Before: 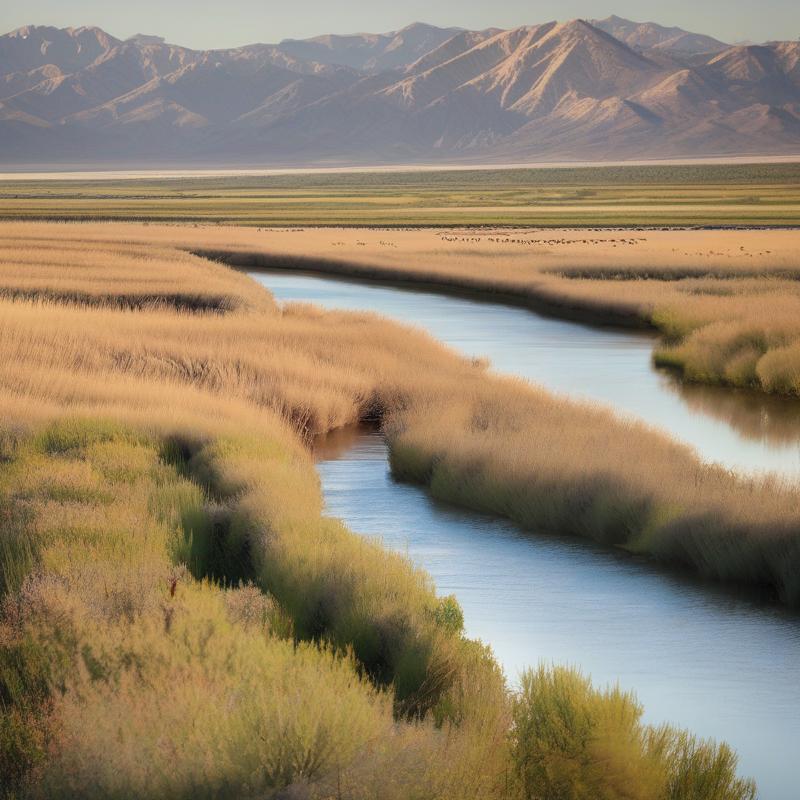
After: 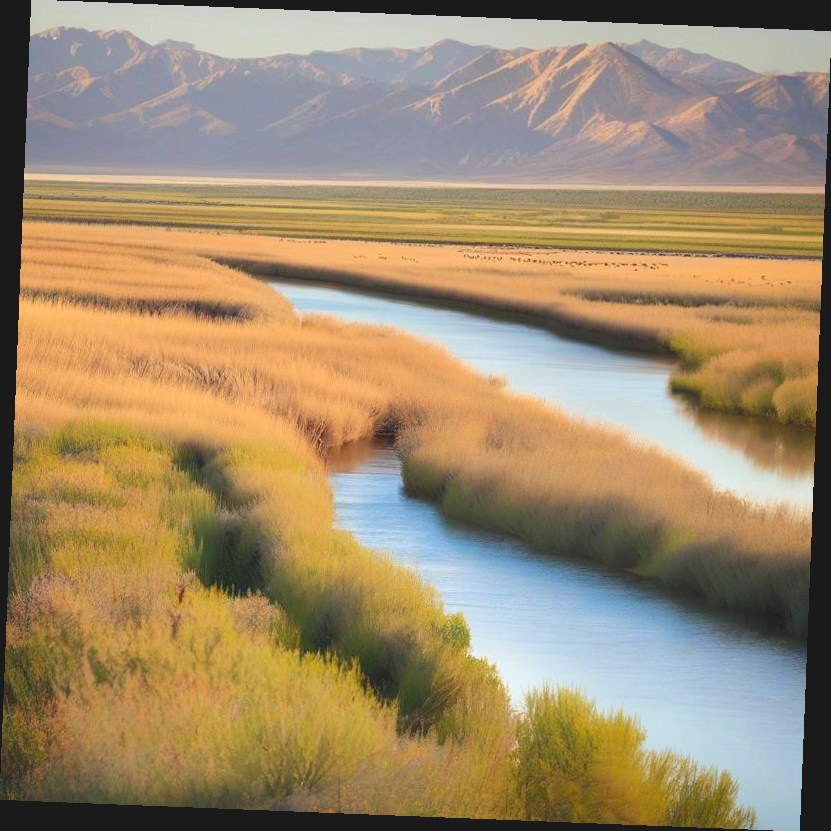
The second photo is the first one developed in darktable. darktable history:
exposure: exposure 0.559 EV, compensate highlight preservation false
contrast brightness saturation: contrast -0.19, saturation 0.19
rotate and perspective: rotation 2.27°, automatic cropping off
